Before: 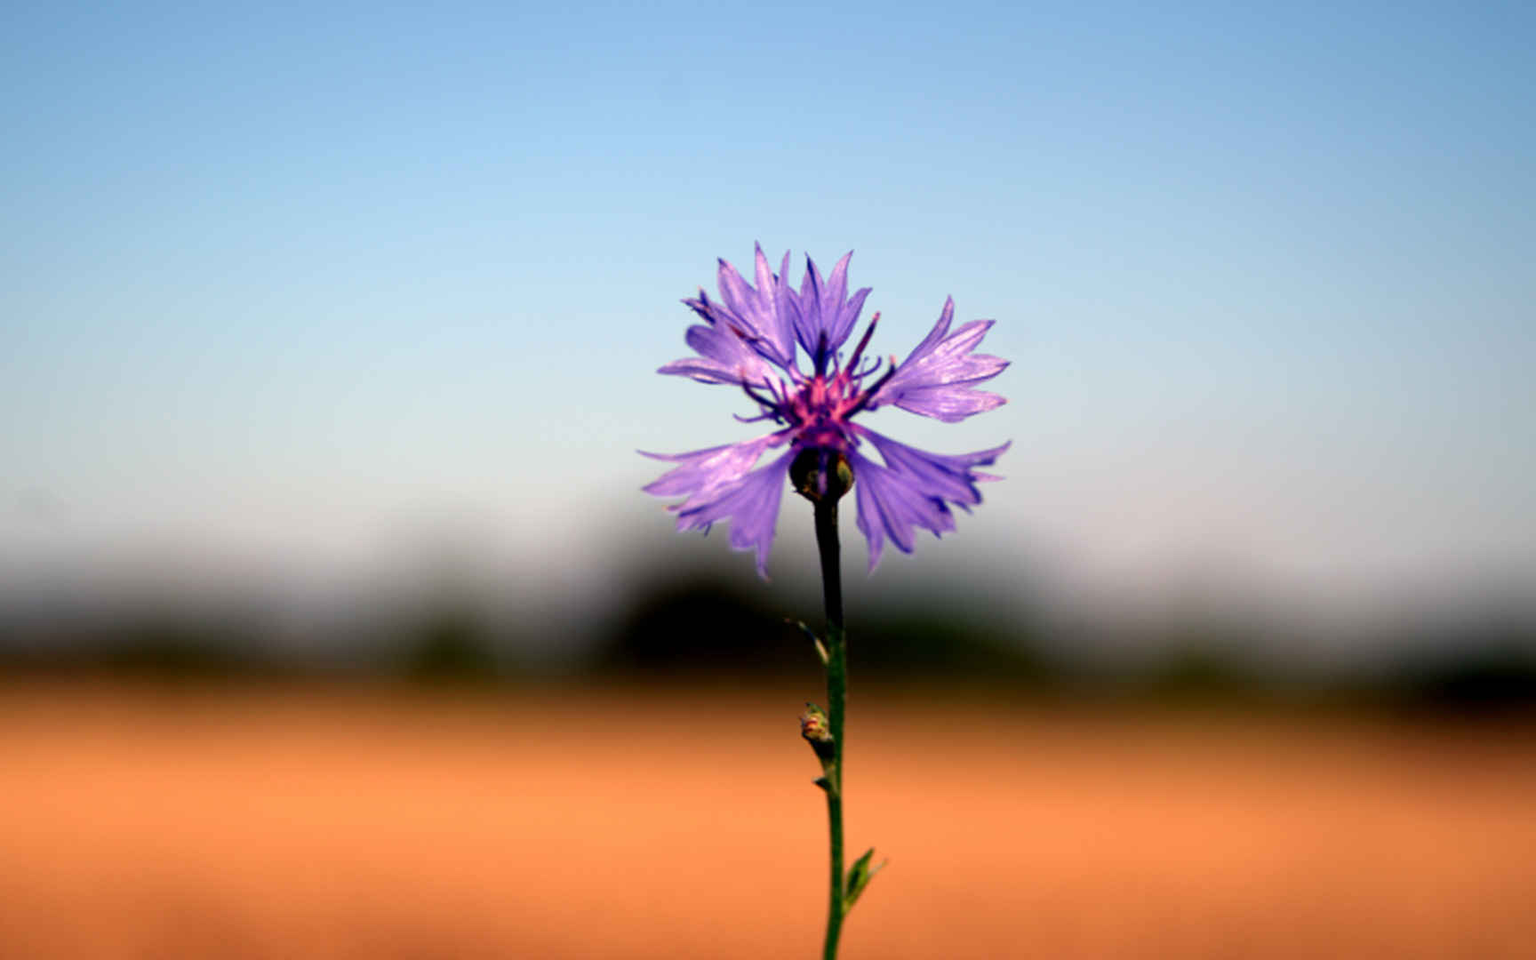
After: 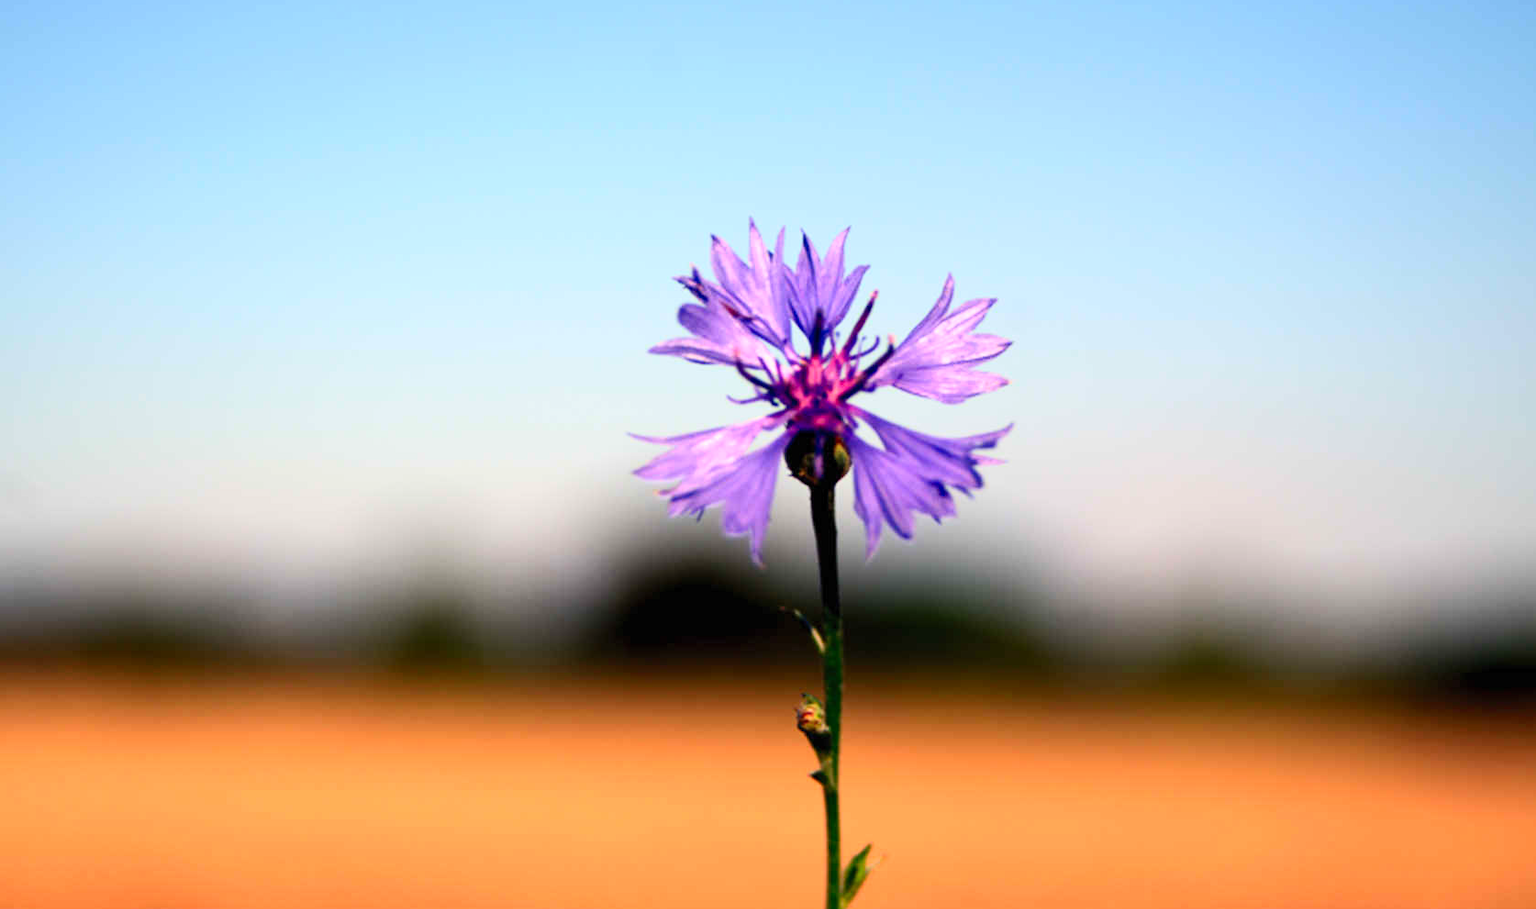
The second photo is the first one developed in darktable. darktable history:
crop: left 1.964%, top 3.251%, right 1.122%, bottom 4.933%
contrast brightness saturation: contrast 0.2, brightness 0.16, saturation 0.22
